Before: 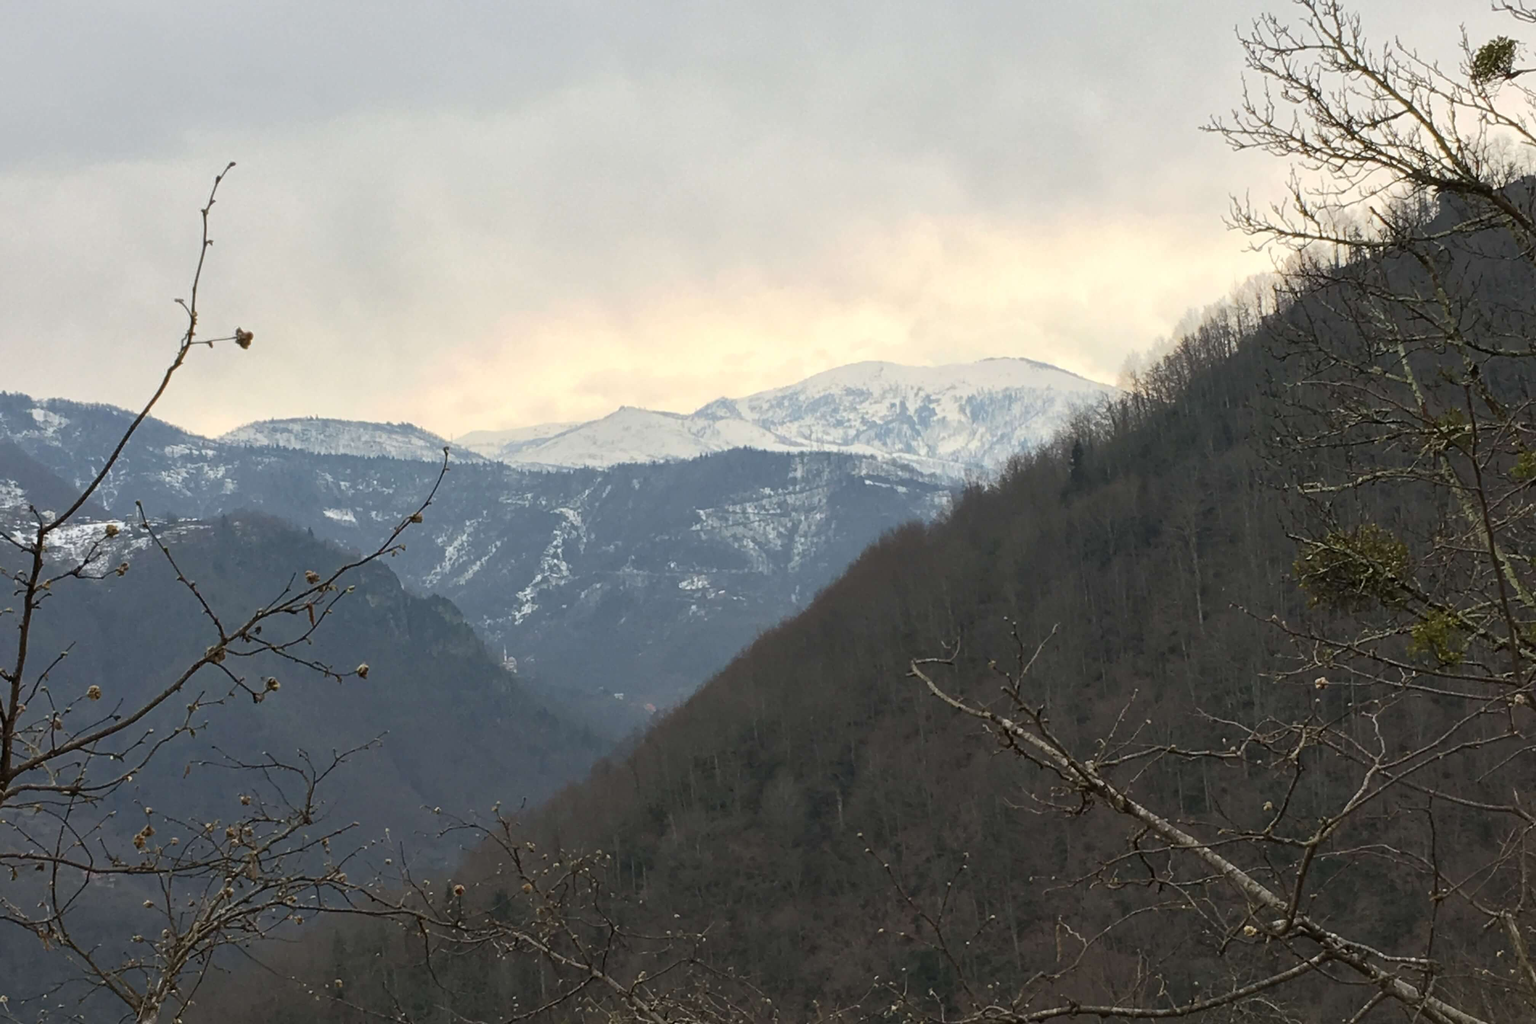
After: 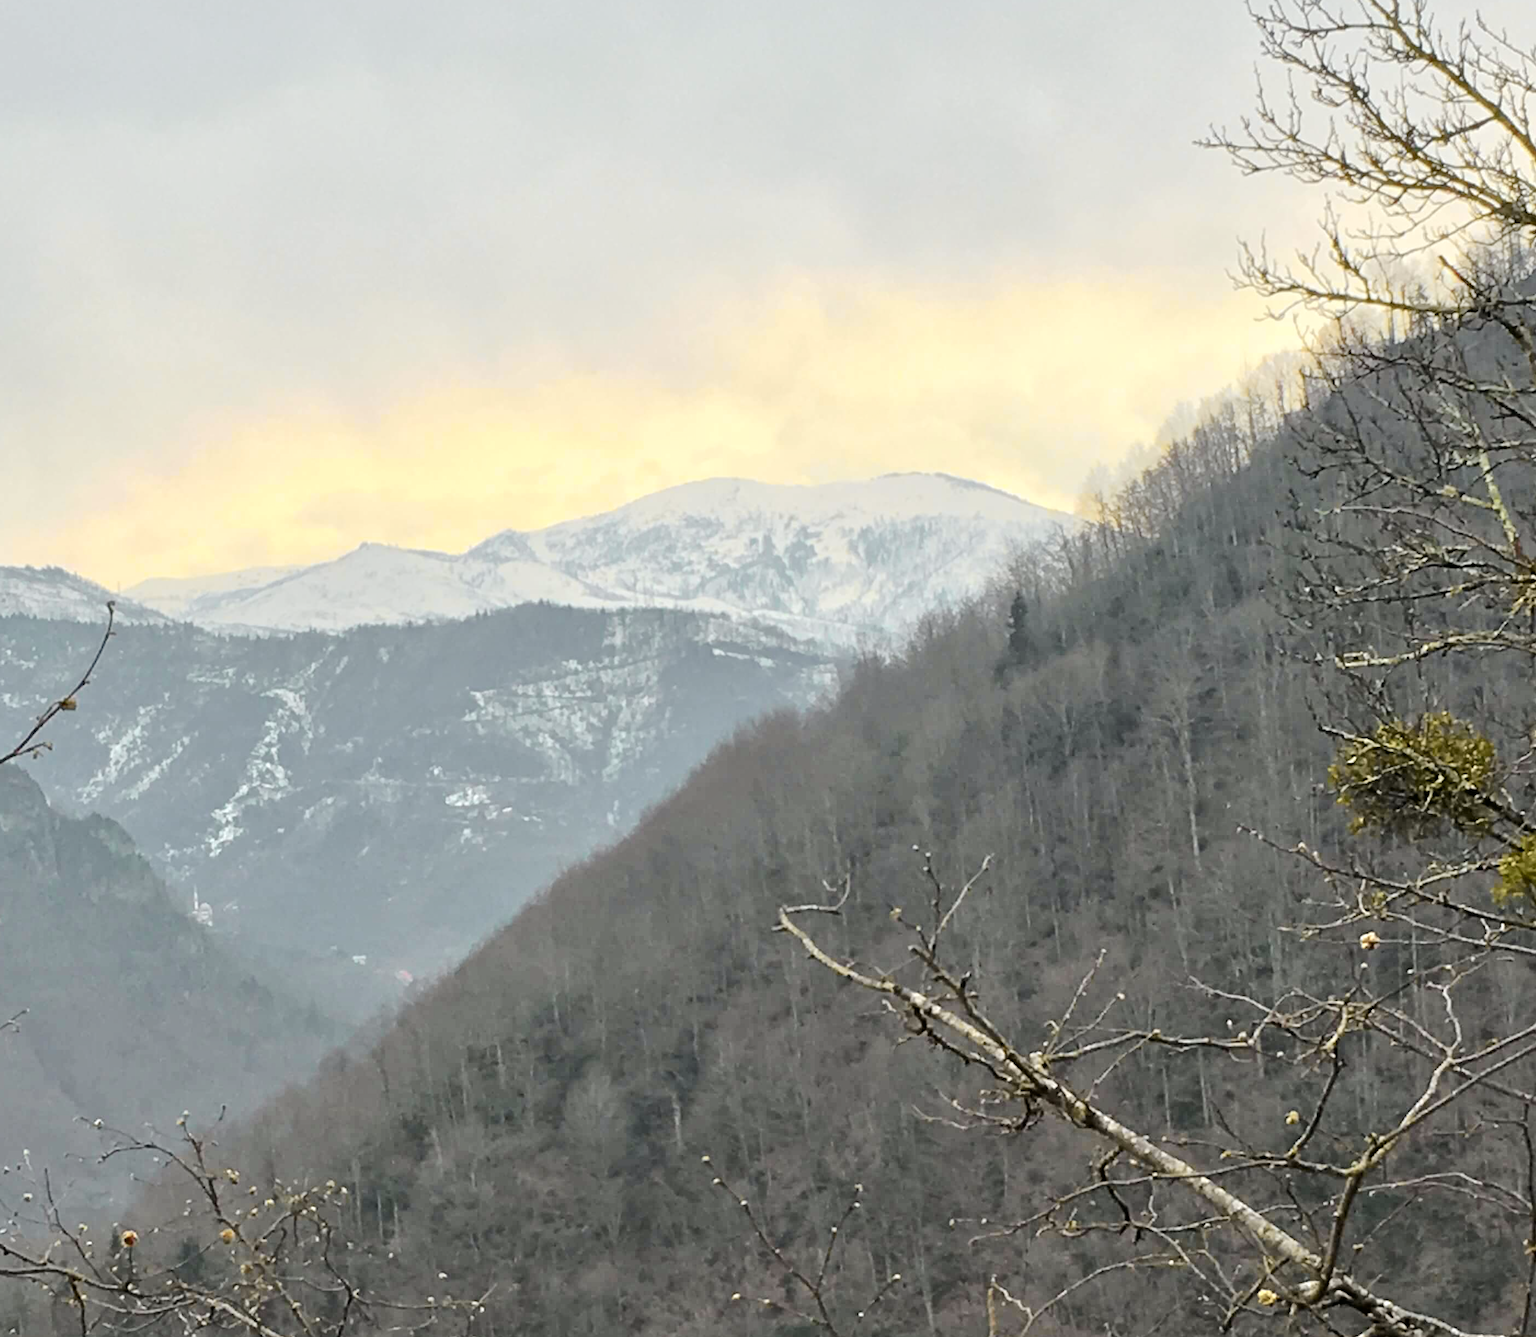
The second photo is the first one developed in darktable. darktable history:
crop and rotate: left 24.034%, top 2.838%, right 6.406%, bottom 6.299%
tone curve: curves: ch0 [(0, 0) (0.037, 0.011) (0.131, 0.108) (0.279, 0.279) (0.476, 0.554) (0.617, 0.693) (0.704, 0.77) (0.813, 0.852) (0.916, 0.924) (1, 0.993)]; ch1 [(0, 0) (0.318, 0.278) (0.444, 0.427) (0.493, 0.492) (0.508, 0.502) (0.534, 0.531) (0.562, 0.571) (0.626, 0.667) (0.746, 0.764) (1, 1)]; ch2 [(0, 0) (0.316, 0.292) (0.381, 0.37) (0.423, 0.448) (0.476, 0.492) (0.502, 0.498) (0.522, 0.518) (0.533, 0.532) (0.586, 0.631) (0.634, 0.663) (0.7, 0.7) (0.861, 0.808) (1, 0.951)], color space Lab, independent channels, preserve colors none
tone equalizer: -7 EV 0.15 EV, -6 EV 0.6 EV, -5 EV 1.15 EV, -4 EV 1.33 EV, -3 EV 1.15 EV, -2 EV 0.6 EV, -1 EV 0.15 EV, mask exposure compensation -0.5 EV
